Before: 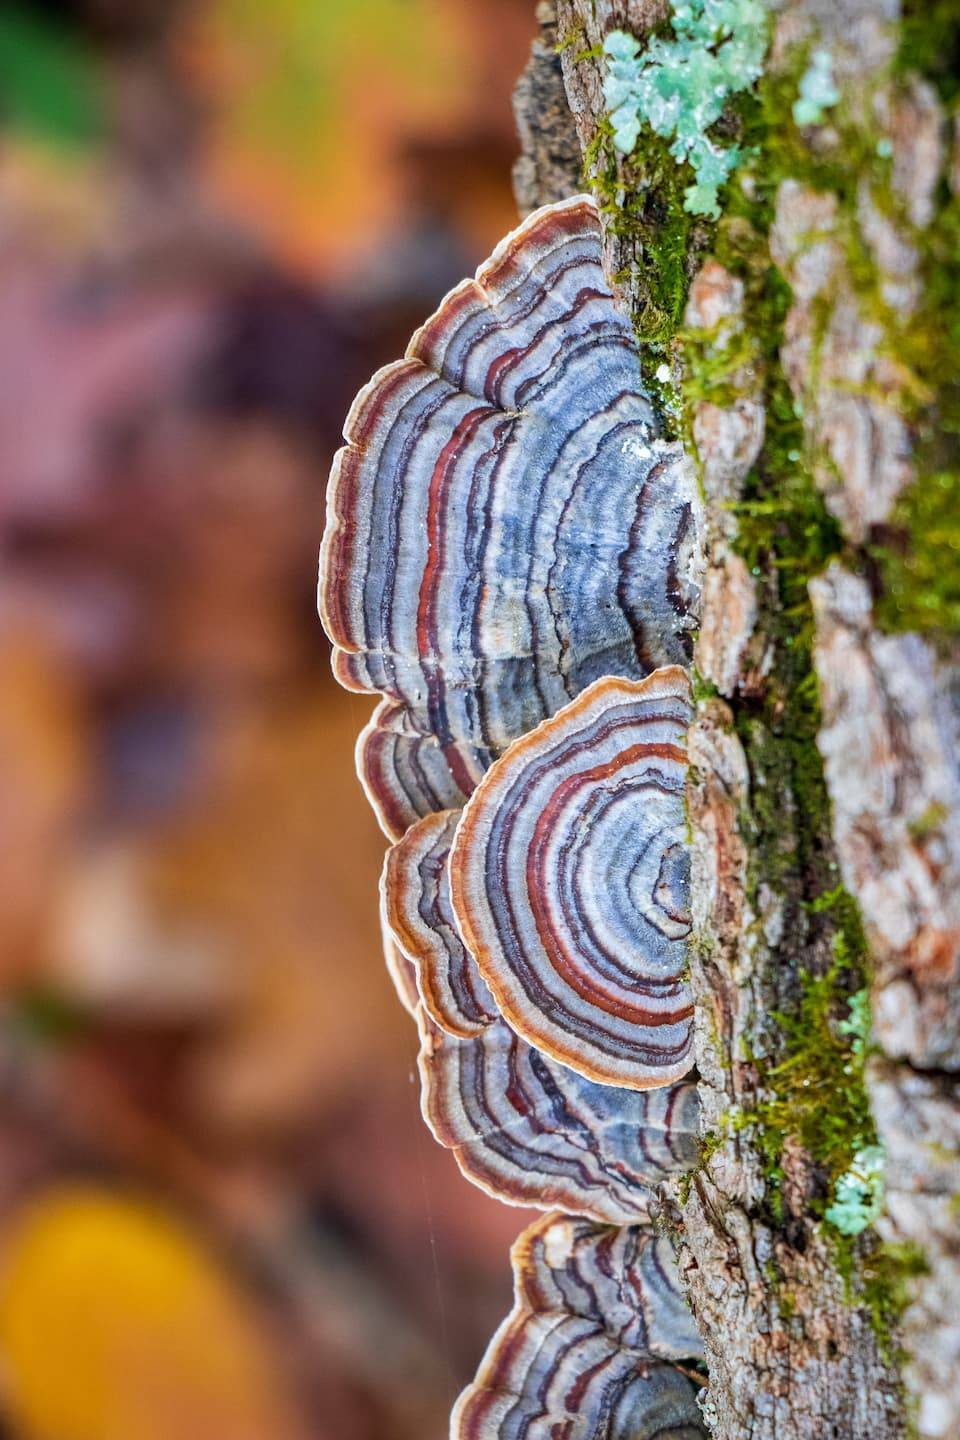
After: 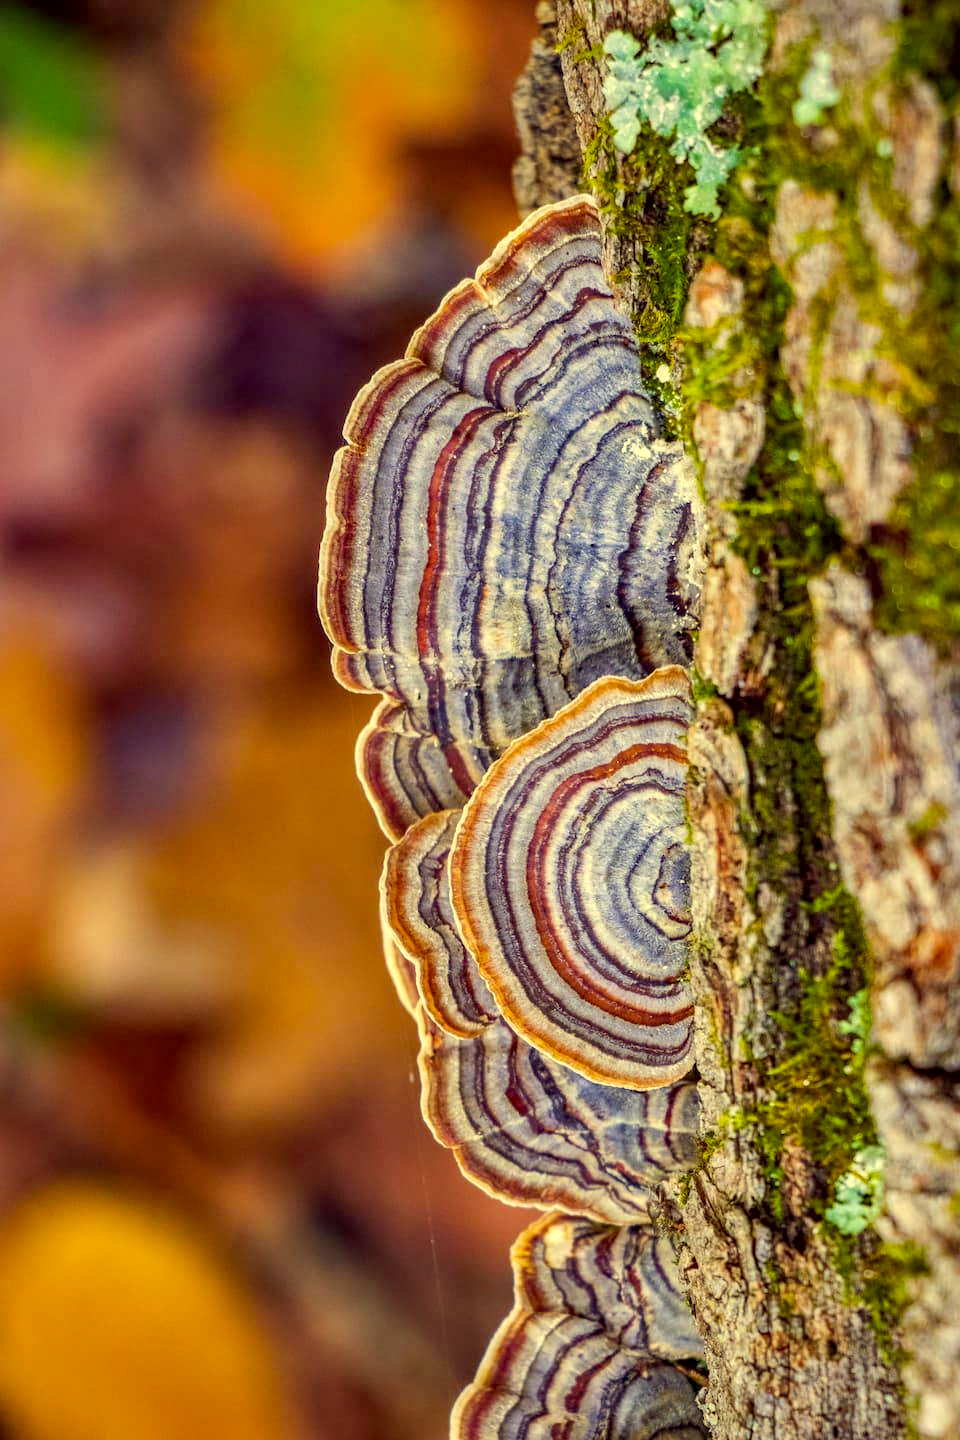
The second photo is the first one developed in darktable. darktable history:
local contrast: on, module defaults
shadows and highlights: shadows 37.56, highlights -28.11, soften with gaussian
haze removal: compatibility mode true, adaptive false
exposure: black level correction 0.001, compensate highlight preservation false
color correction: highlights a* -0.501, highlights b* 39.75, shadows a* 9.63, shadows b* -0.894
